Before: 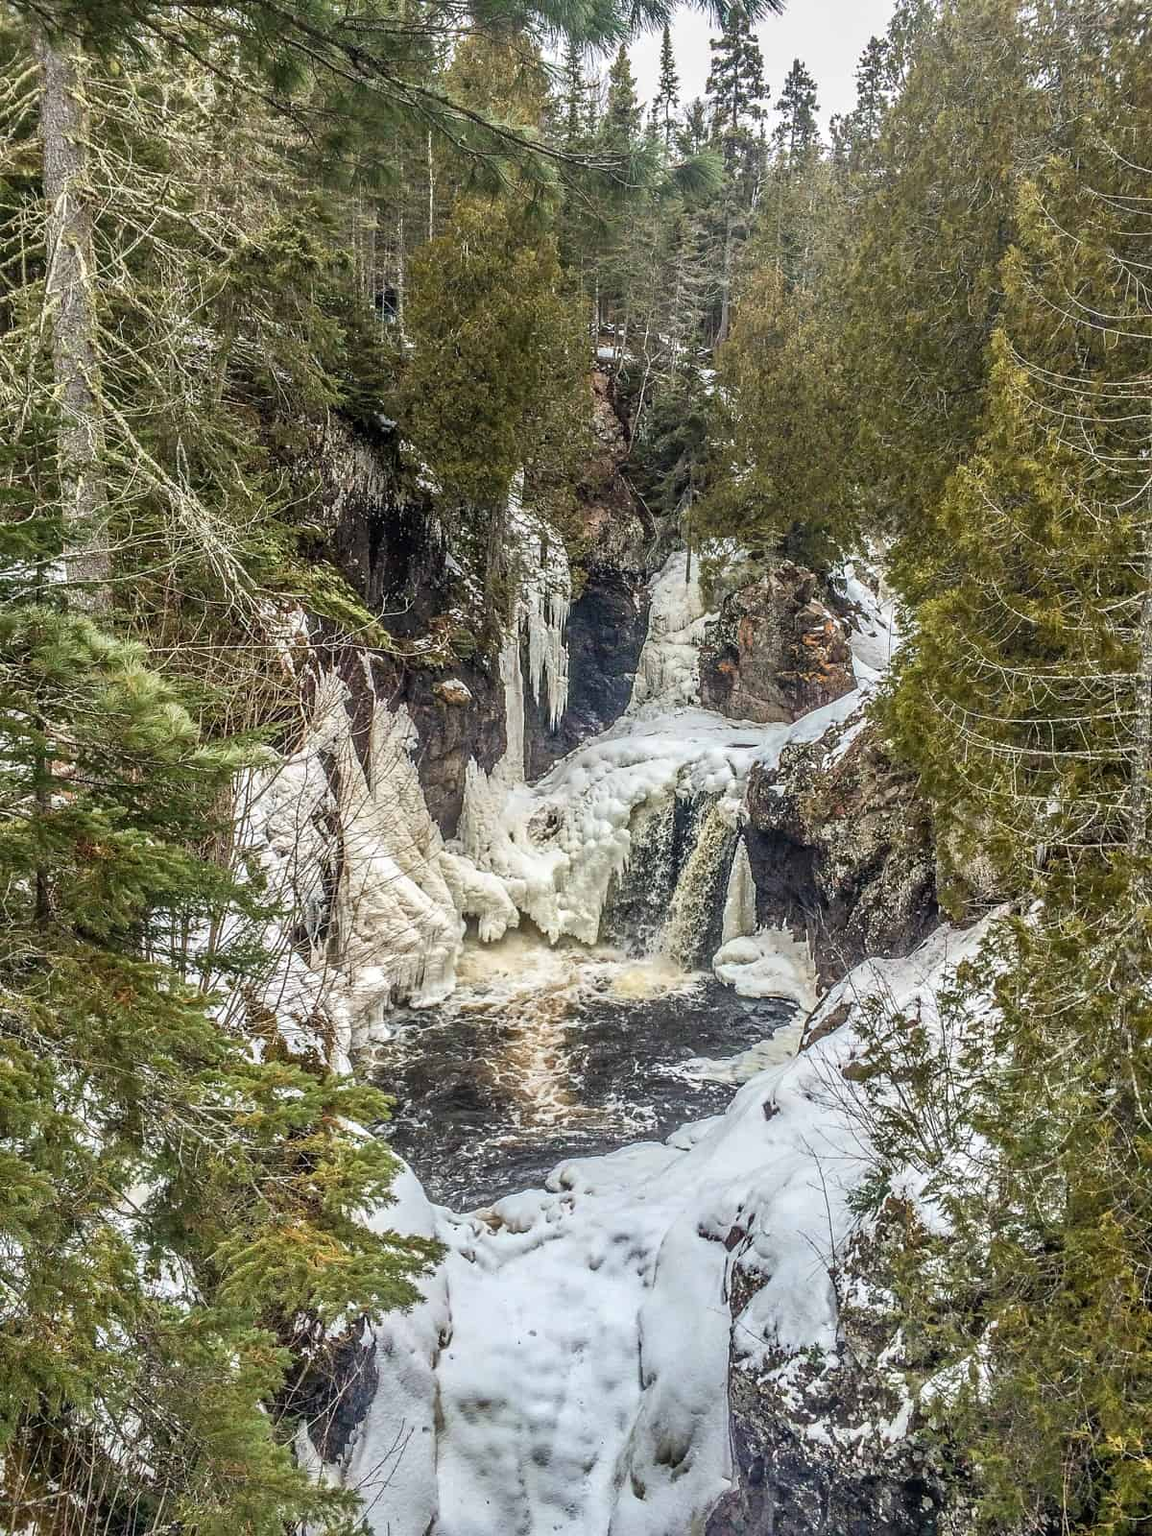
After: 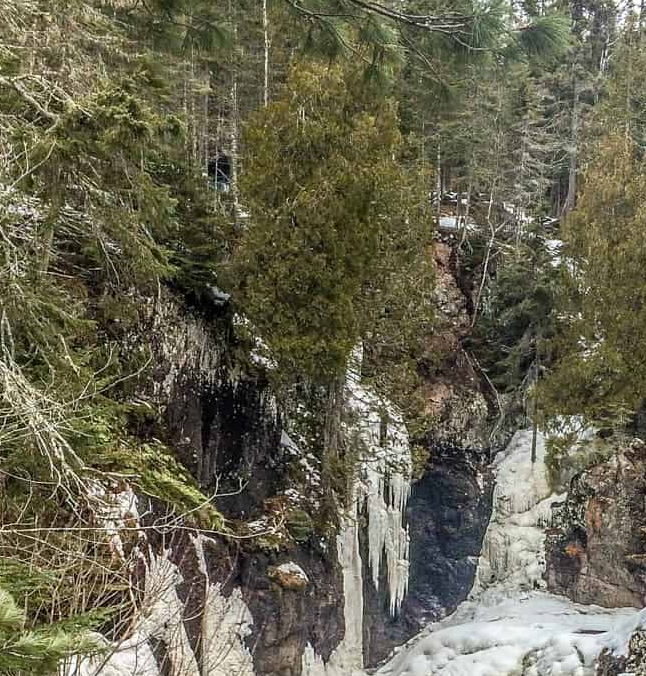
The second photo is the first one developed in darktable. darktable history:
crop: left 15.306%, top 9.065%, right 30.789%, bottom 48.638%
exposure: black level correction 0.001, compensate highlight preservation false
